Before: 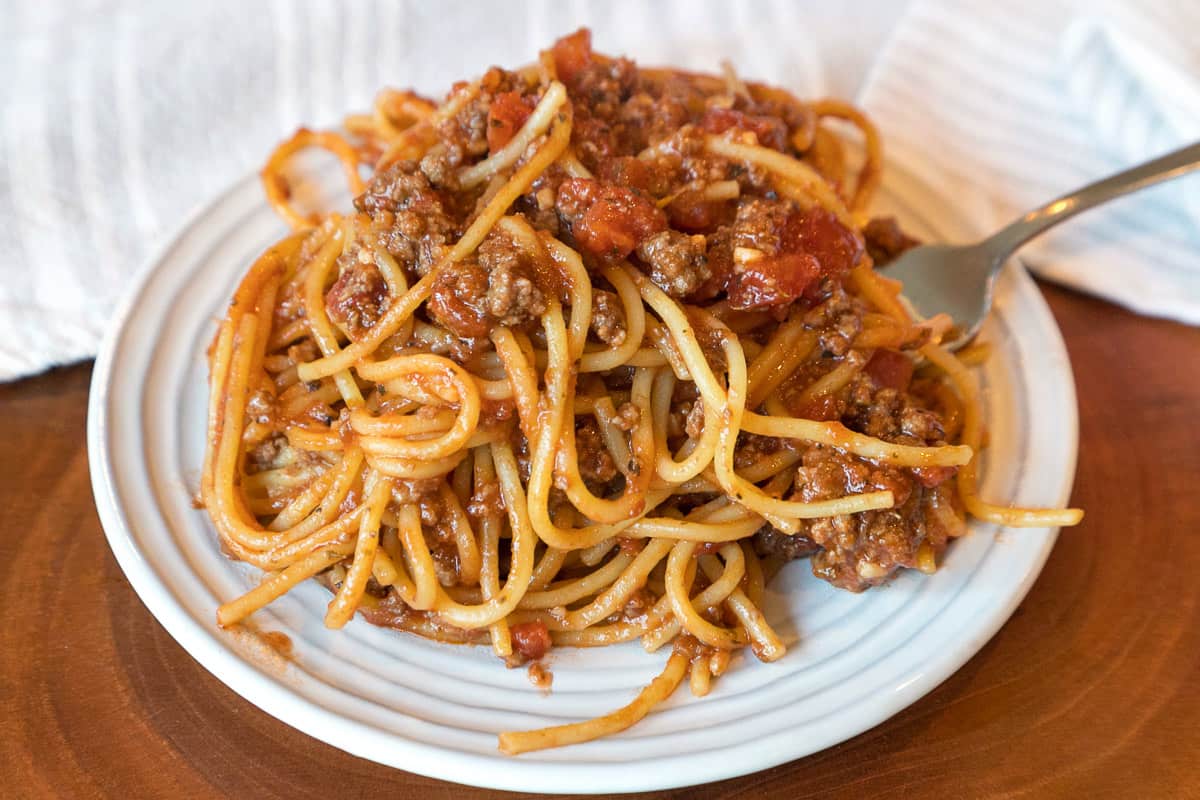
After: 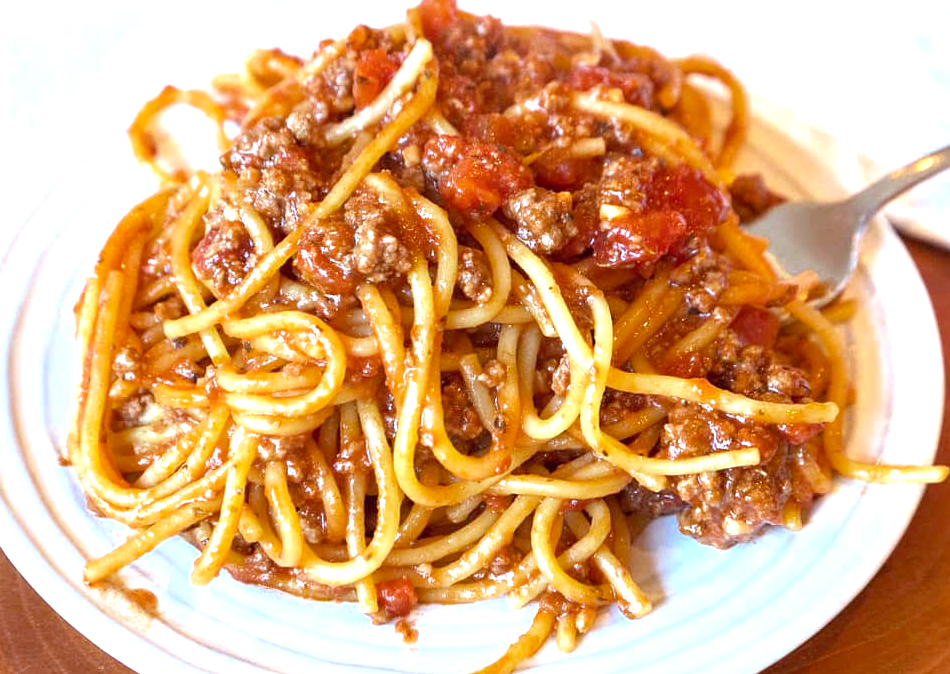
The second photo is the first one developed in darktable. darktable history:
white balance: red 0.926, green 1.003, blue 1.133
rgb levels: mode RGB, independent channels, levels [[0, 0.474, 1], [0, 0.5, 1], [0, 0.5, 1]]
color zones: curves: ch0 [(0, 0.425) (0.143, 0.422) (0.286, 0.42) (0.429, 0.419) (0.571, 0.419) (0.714, 0.42) (0.857, 0.422) (1, 0.425)]
exposure: black level correction 0, exposure 1.198 EV, compensate exposure bias true, compensate highlight preservation false
crop: left 11.225%, top 5.381%, right 9.565%, bottom 10.314%
